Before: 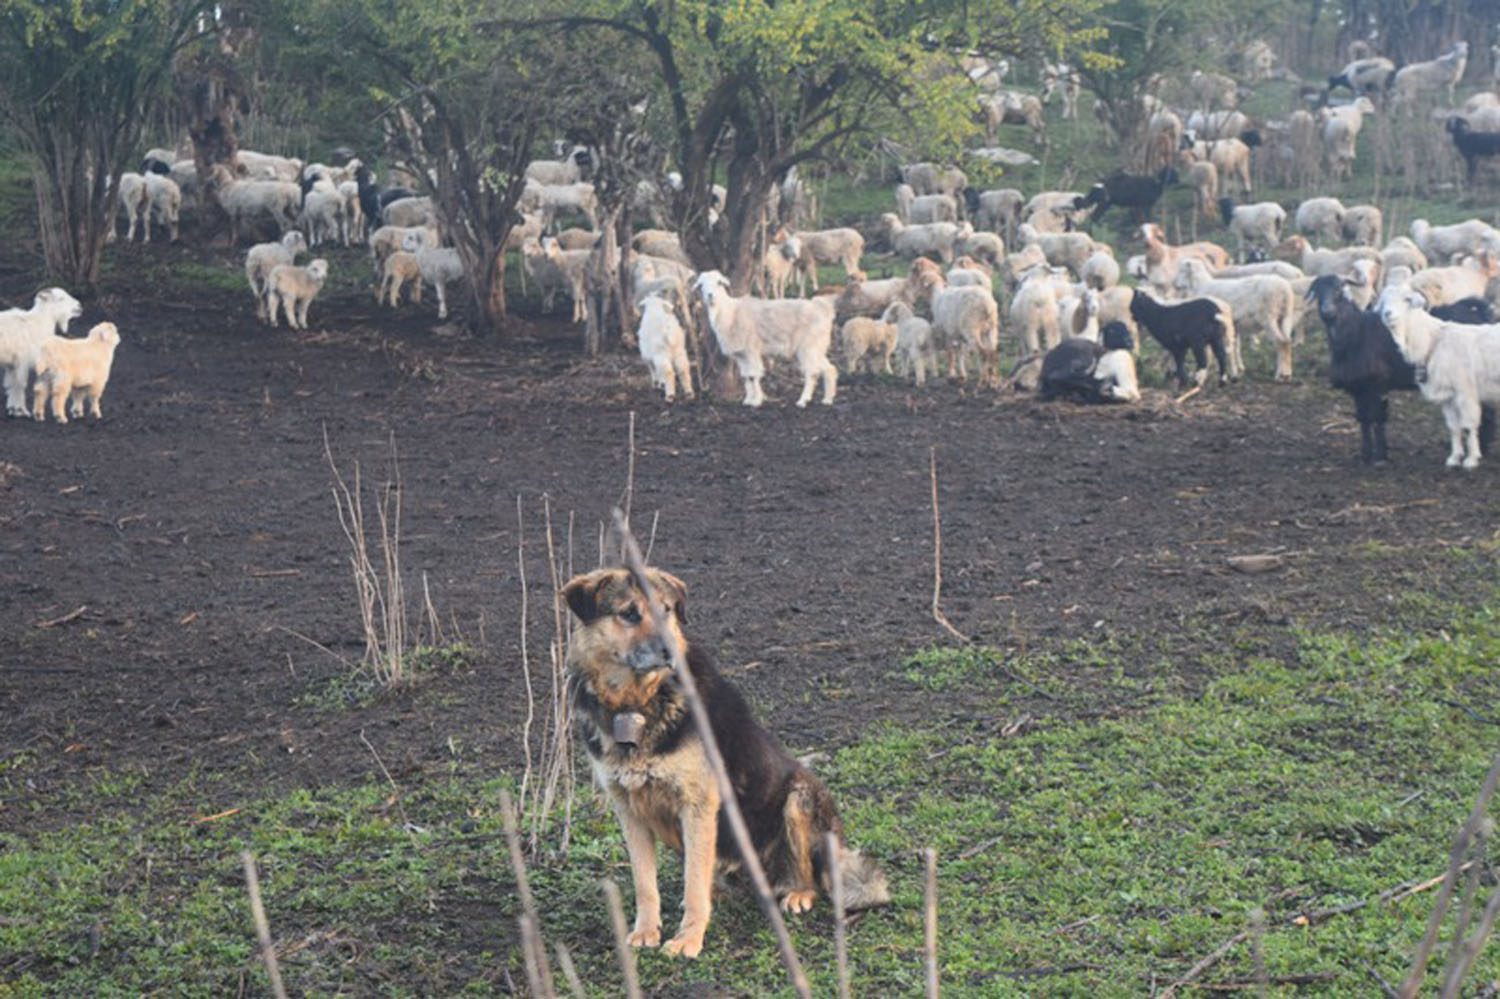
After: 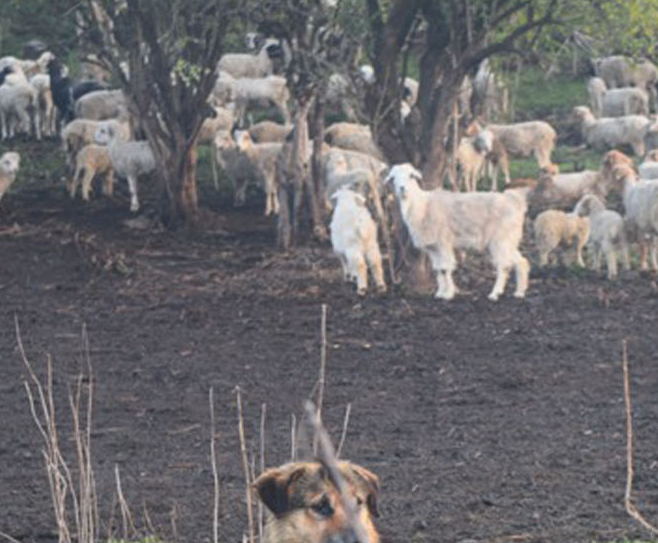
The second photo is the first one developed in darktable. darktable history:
crop: left 20.555%, top 10.794%, right 35.519%, bottom 34.817%
base curve: curves: ch0 [(0, 0) (0.472, 0.455) (1, 1)], preserve colors none
